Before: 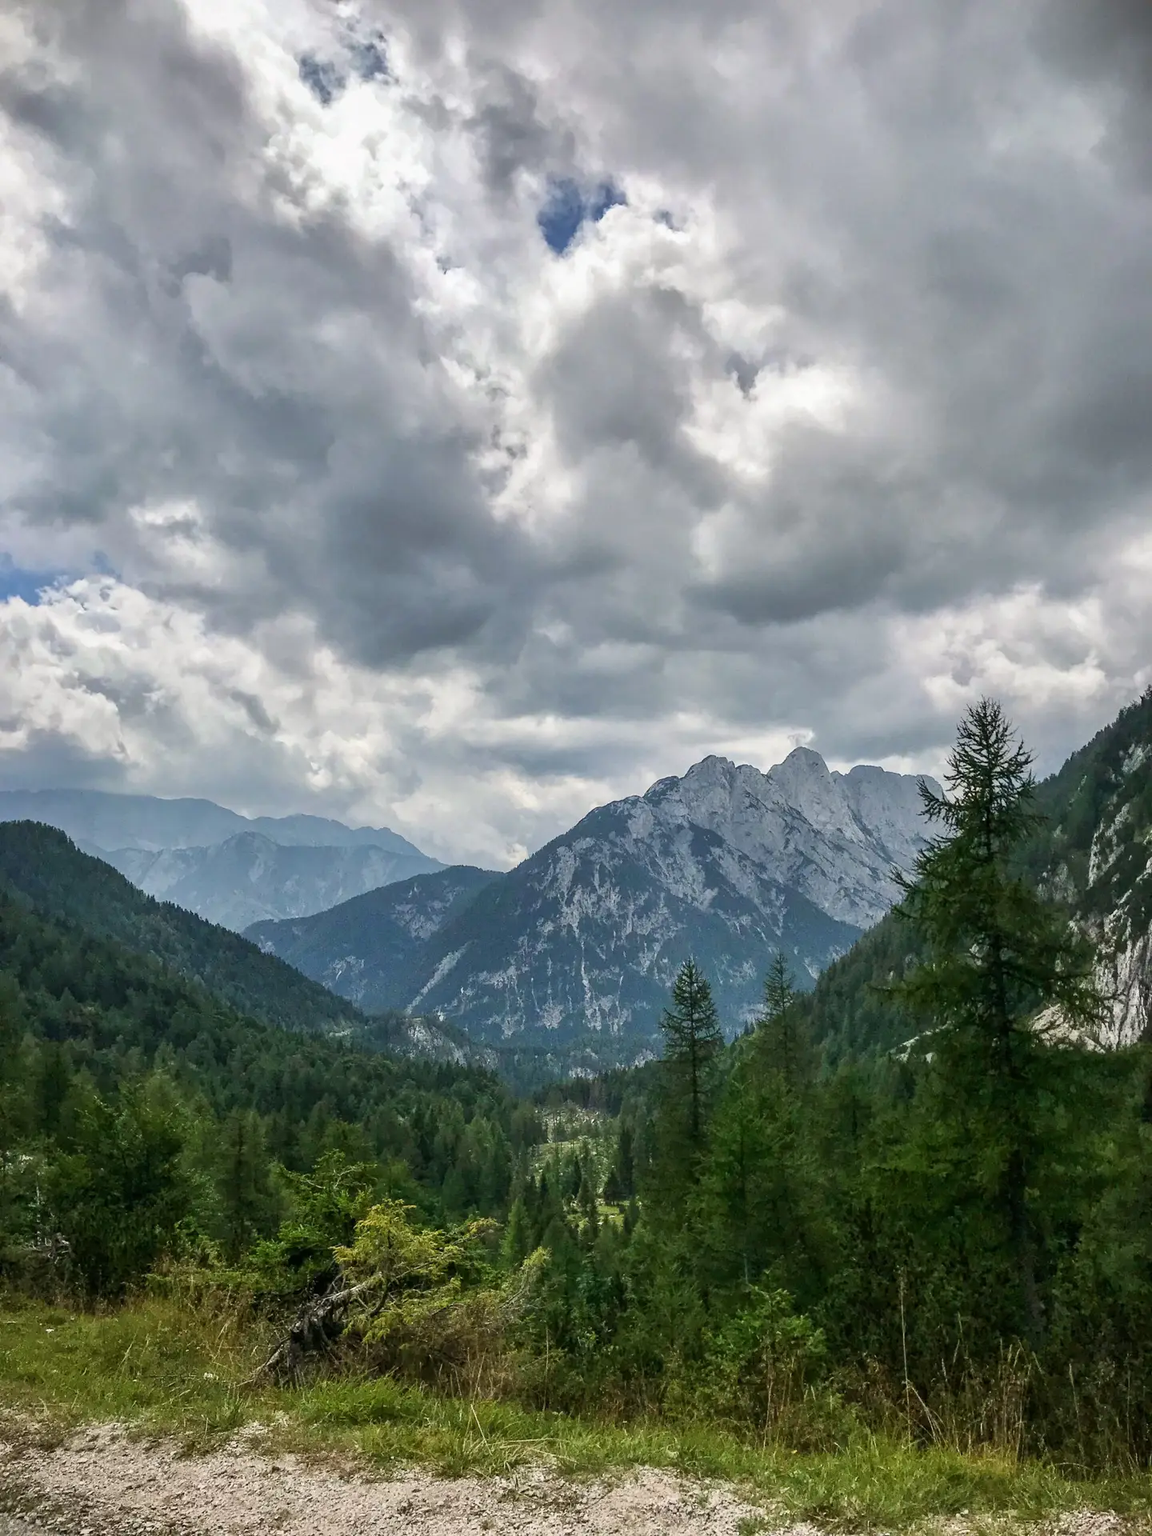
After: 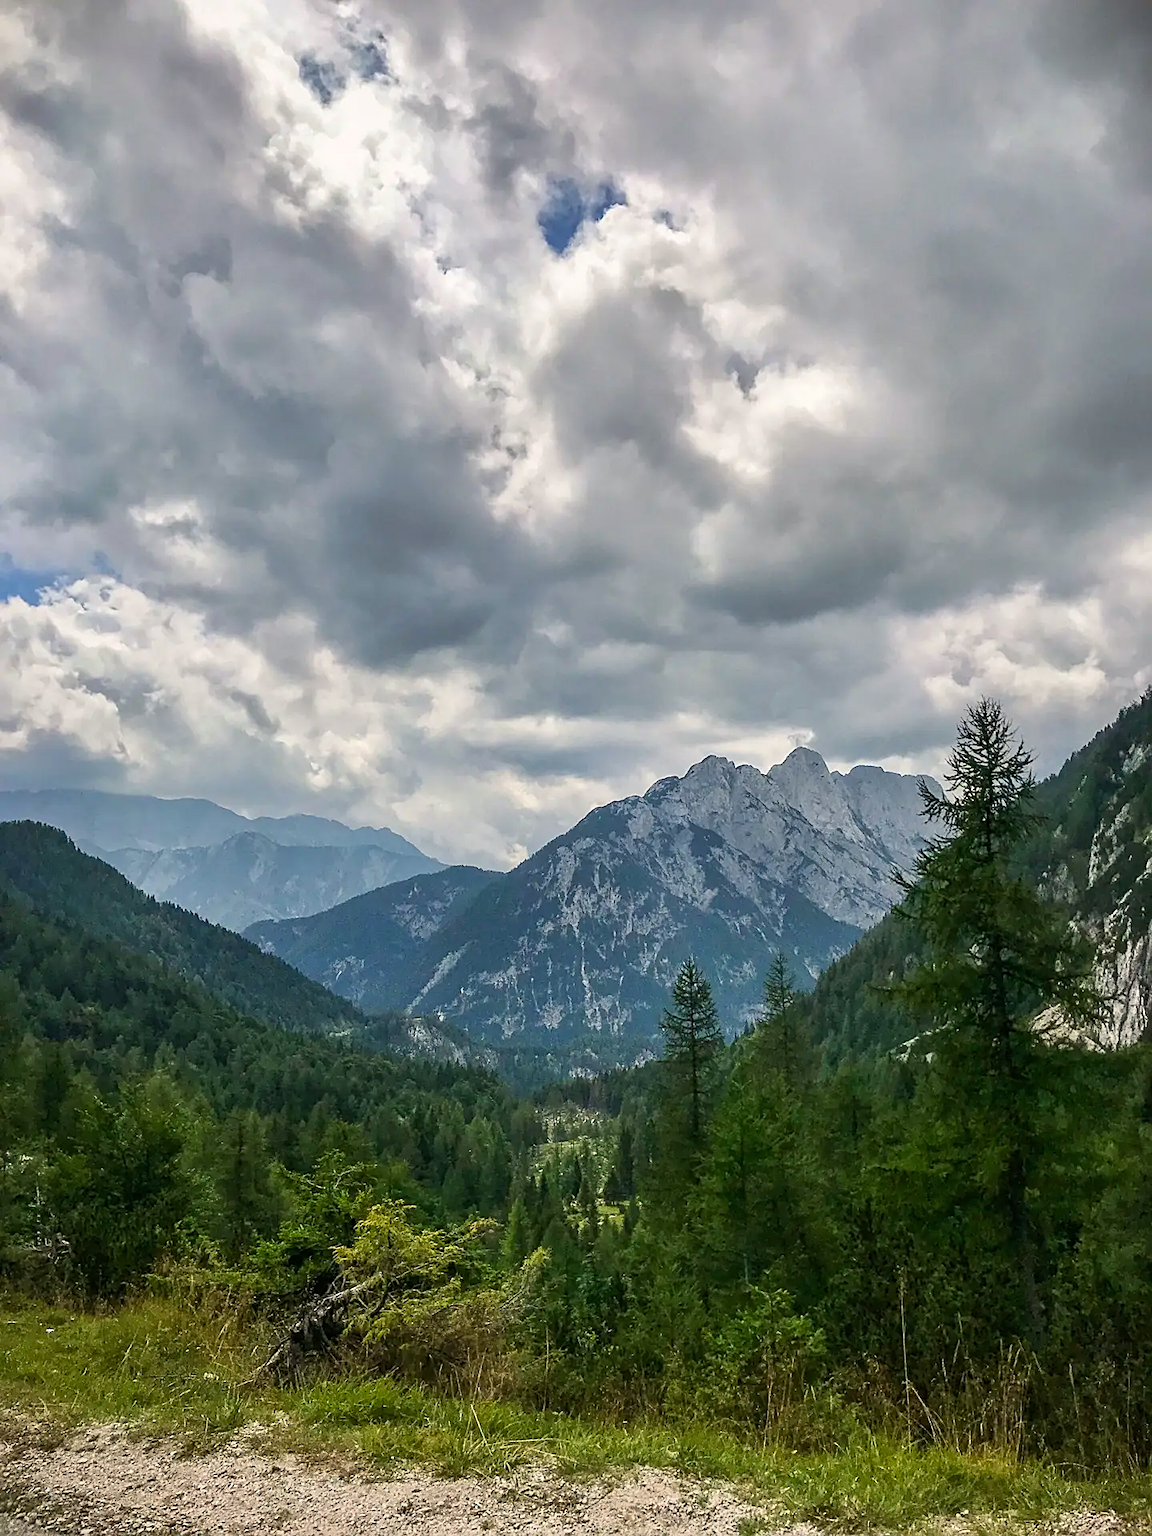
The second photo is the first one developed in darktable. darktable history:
sharpen: on, module defaults
color balance rgb: highlights gain › chroma 1.125%, highlights gain › hue 68.74°, linear chroma grading › global chroma 8.88%, perceptual saturation grading › global saturation -1.084%, global vibrance 16.401%, saturation formula JzAzBz (2021)
